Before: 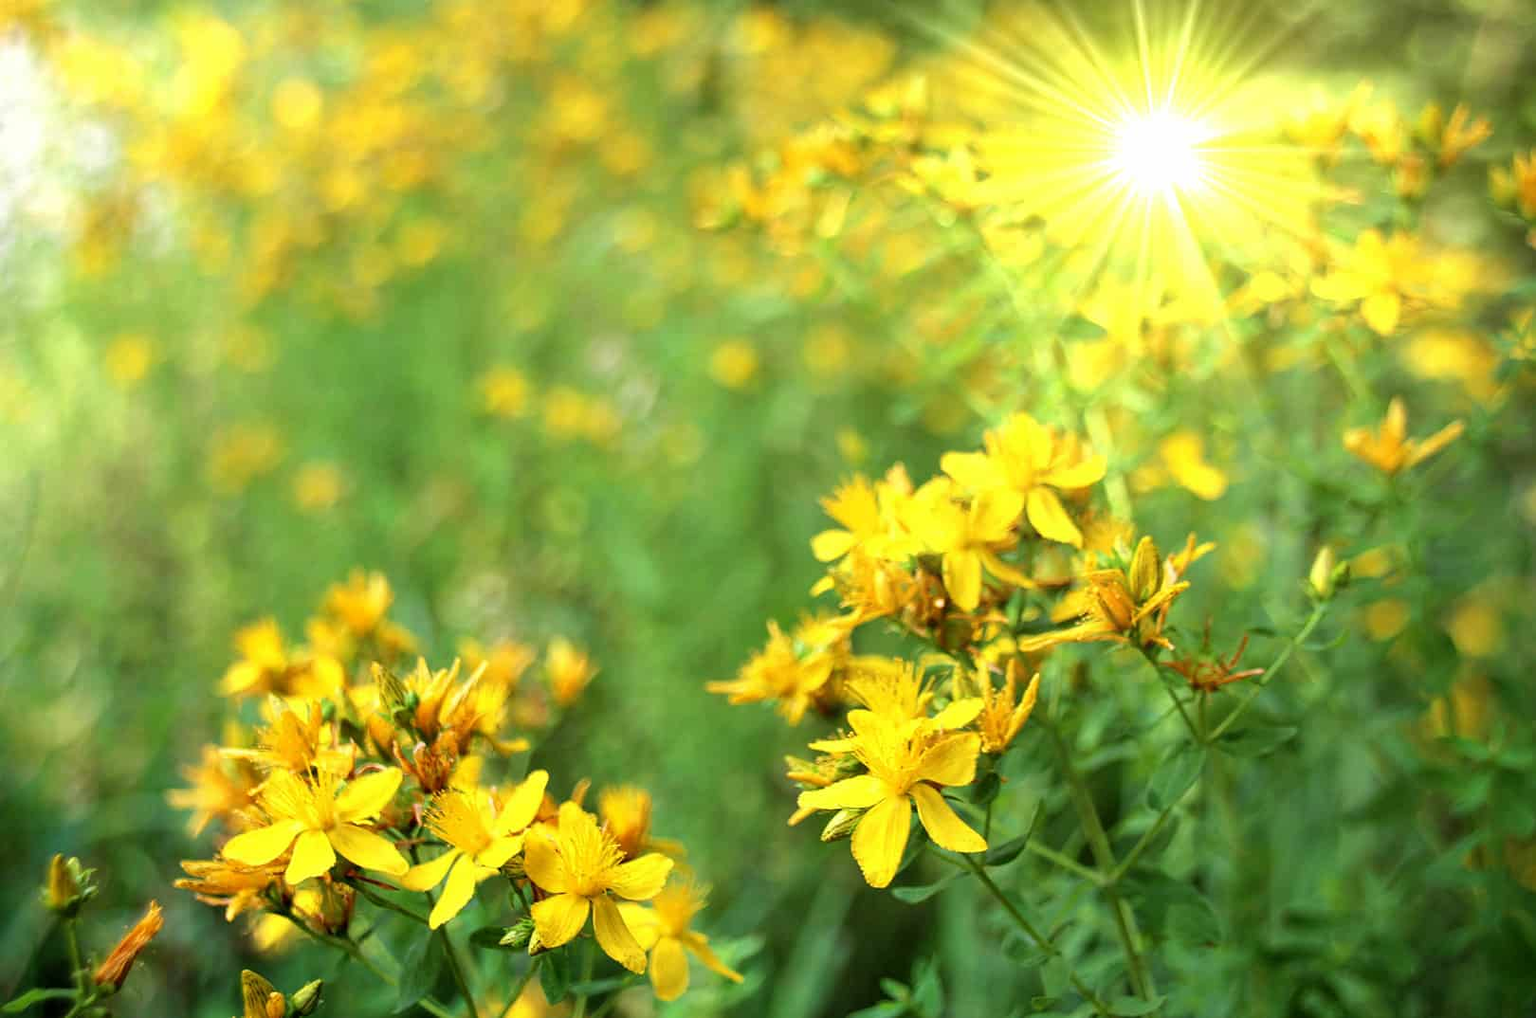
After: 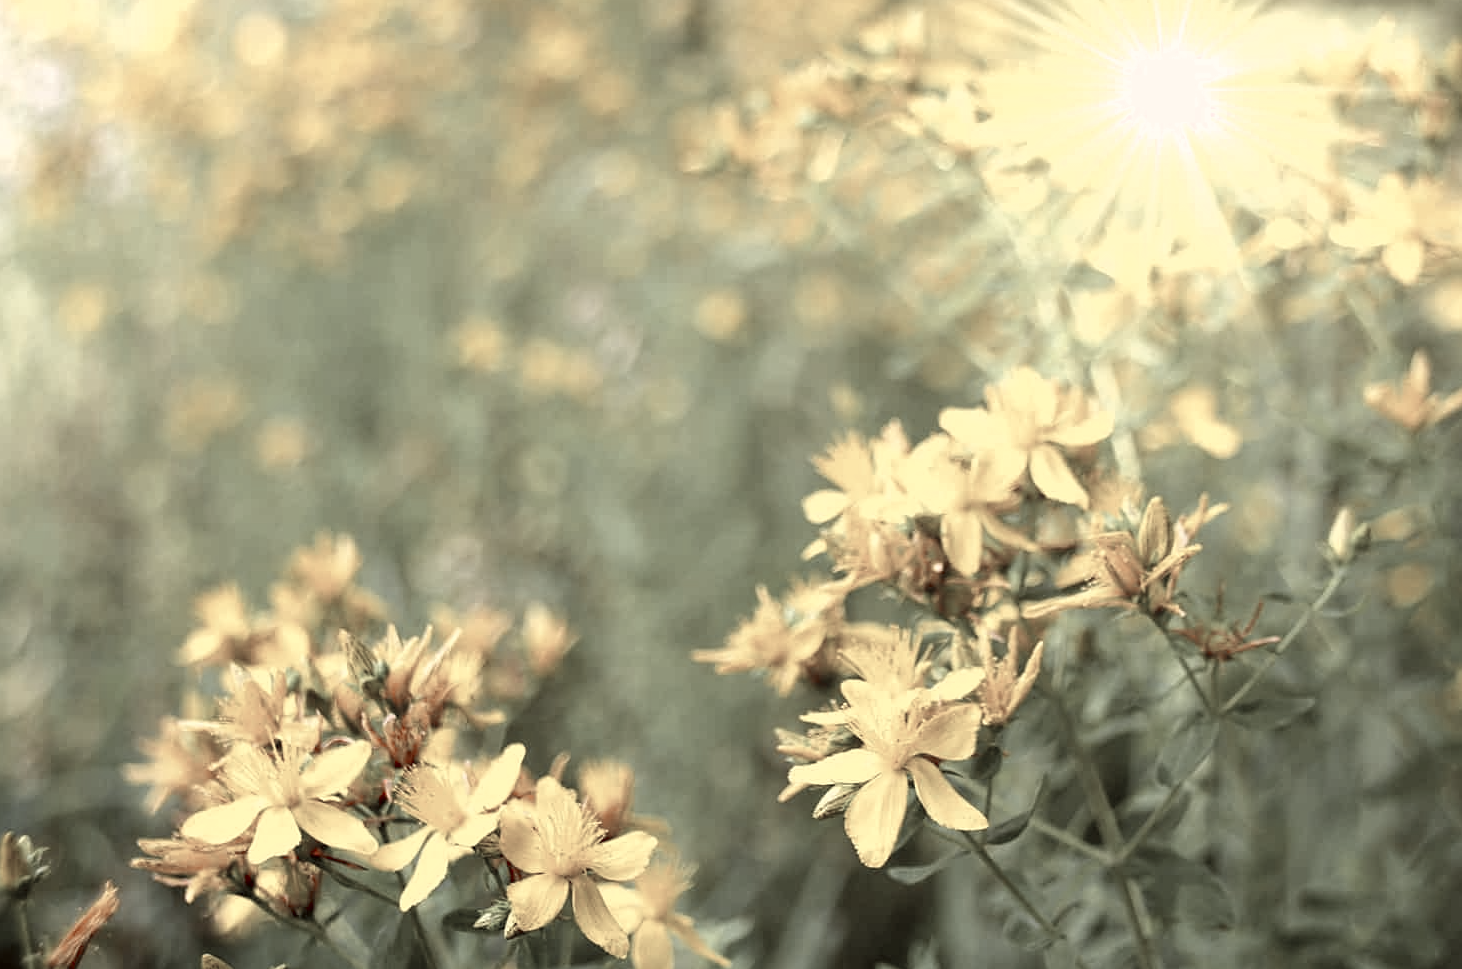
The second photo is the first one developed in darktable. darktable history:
color correction: highlights a* 10.21, highlights b* 9.79, shadows a* 8.61, shadows b* 7.88, saturation 0.8
crop: left 3.305%, top 6.436%, right 6.389%, bottom 3.258%
sharpen: amount 0.2
color zones: curves: ch1 [(0, 0.831) (0.08, 0.771) (0.157, 0.268) (0.241, 0.207) (0.562, -0.005) (0.714, -0.013) (0.876, 0.01) (1, 0.831)]
